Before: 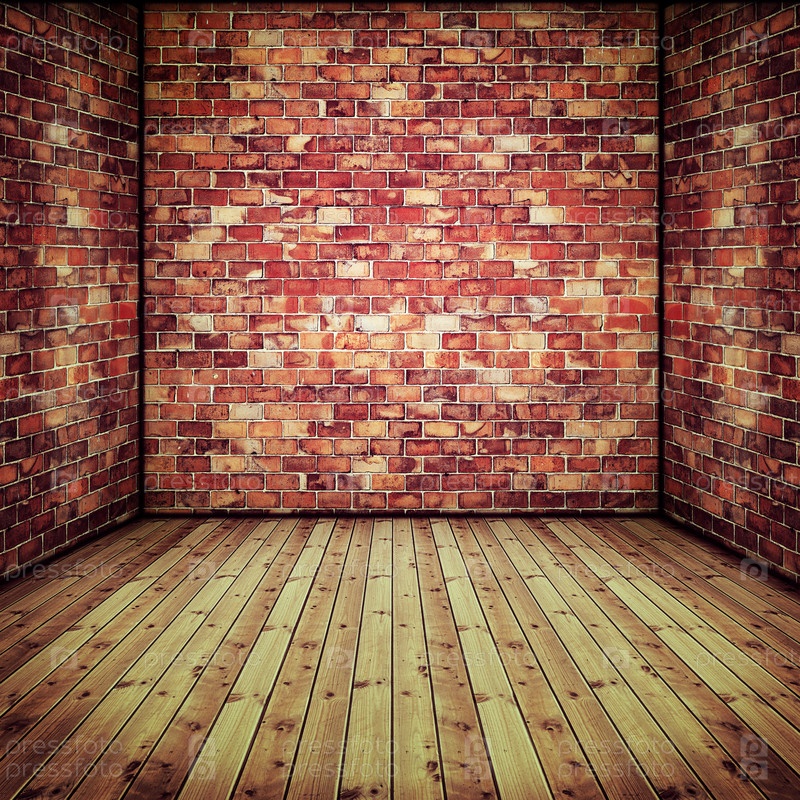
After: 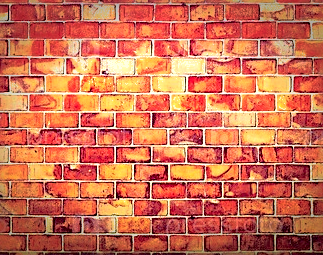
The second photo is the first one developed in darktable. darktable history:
sharpen: on, module defaults
contrast brightness saturation: contrast 0.15, brightness 0.05
tone curve: curves: ch0 [(0, 0) (0.062, 0.023) (0.168, 0.142) (0.359, 0.44) (0.469, 0.544) (0.634, 0.722) (0.839, 0.909) (0.998, 0.978)]; ch1 [(0, 0) (0.437, 0.453) (0.472, 0.47) (0.502, 0.504) (0.527, 0.546) (0.568, 0.619) (0.608, 0.665) (0.669, 0.748) (0.859, 0.899) (1, 1)]; ch2 [(0, 0) (0.33, 0.301) (0.421, 0.443) (0.473, 0.498) (0.509, 0.5) (0.535, 0.564) (0.575, 0.625) (0.608, 0.676) (1, 1)], color space Lab, independent channels, preserve colors none
crop: left 31.751%, top 32.172%, right 27.8%, bottom 35.83%
shadows and highlights: shadows 40, highlights -60
vignetting: fall-off start 70.97%, brightness -0.584, saturation -0.118, width/height ratio 1.333
exposure: exposure 0.515 EV, compensate highlight preservation false
